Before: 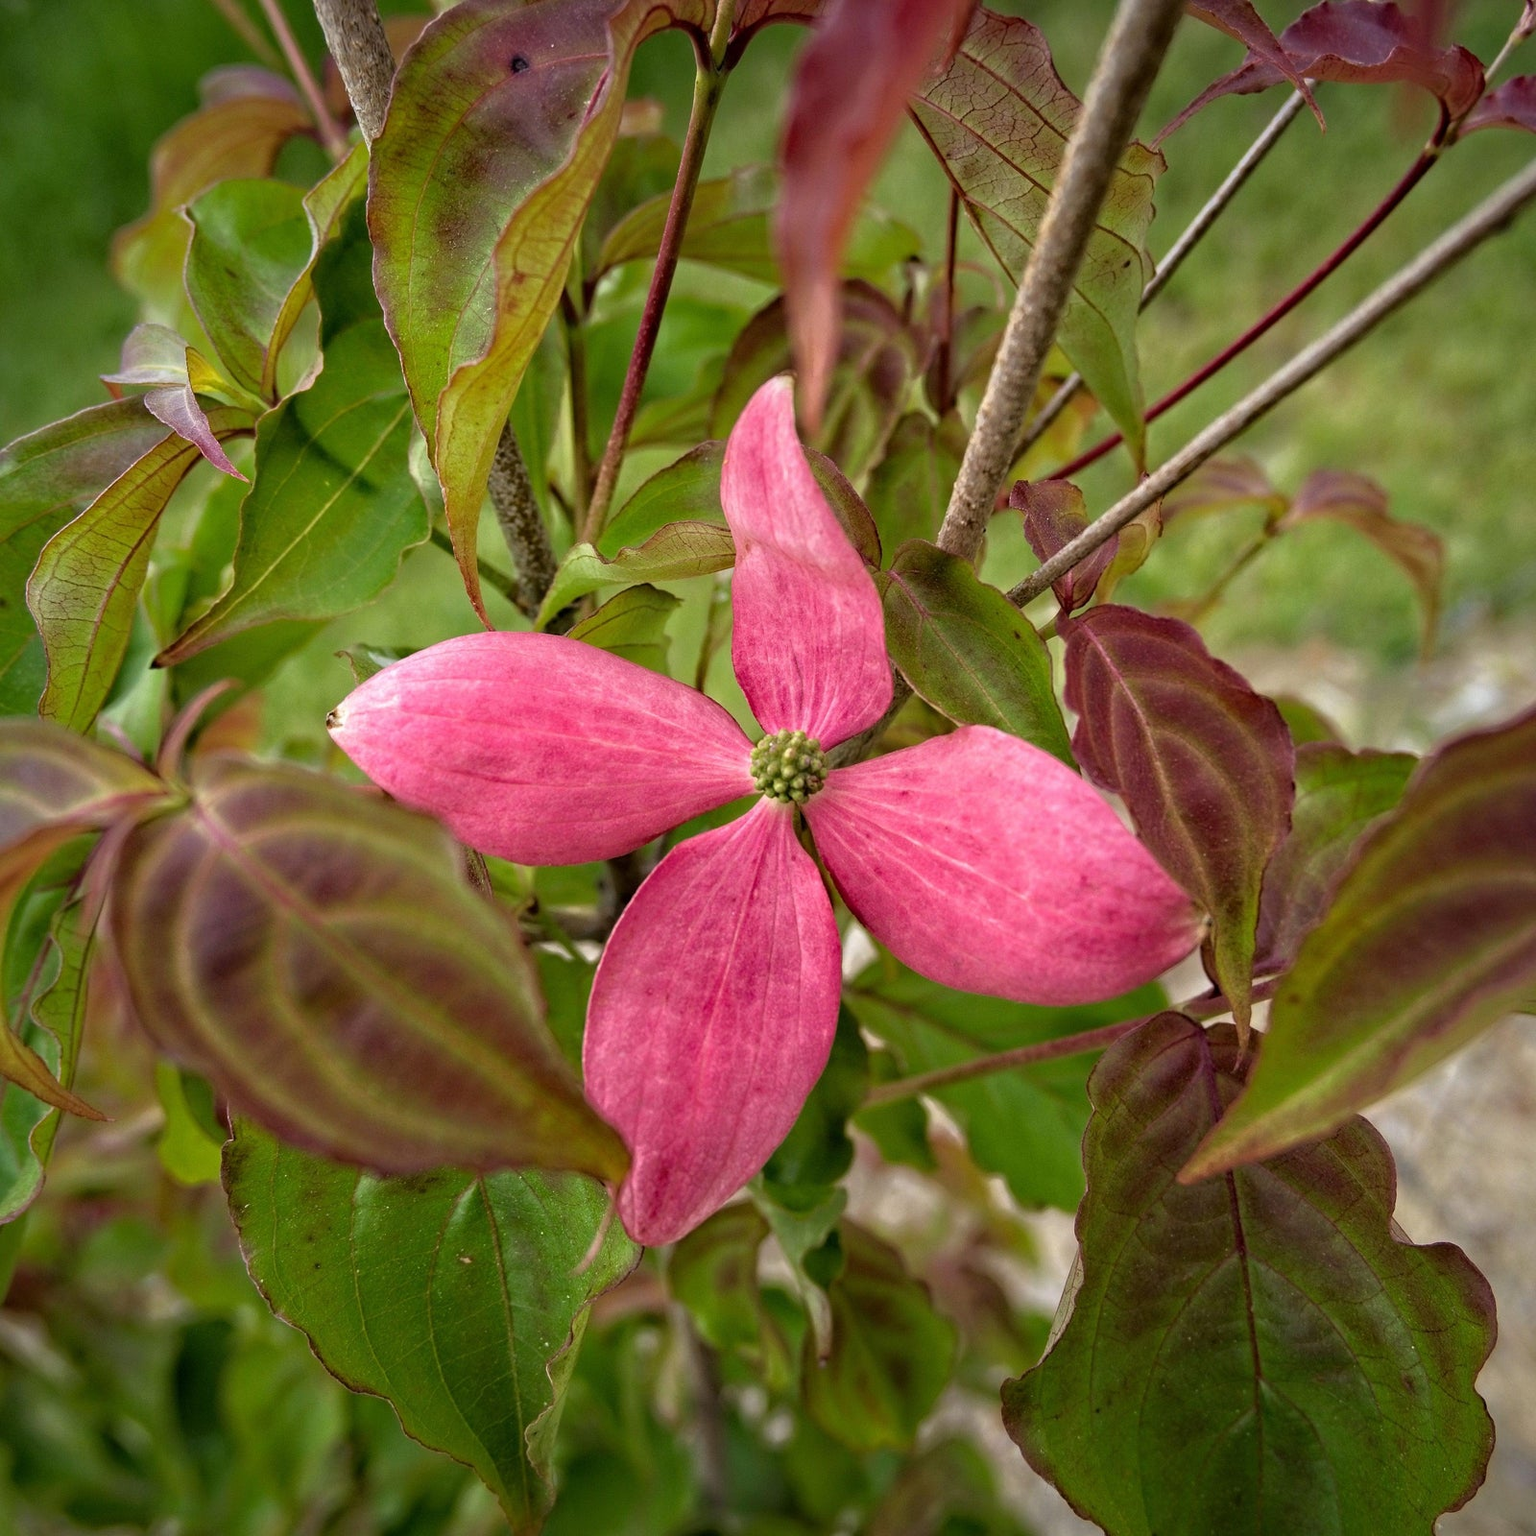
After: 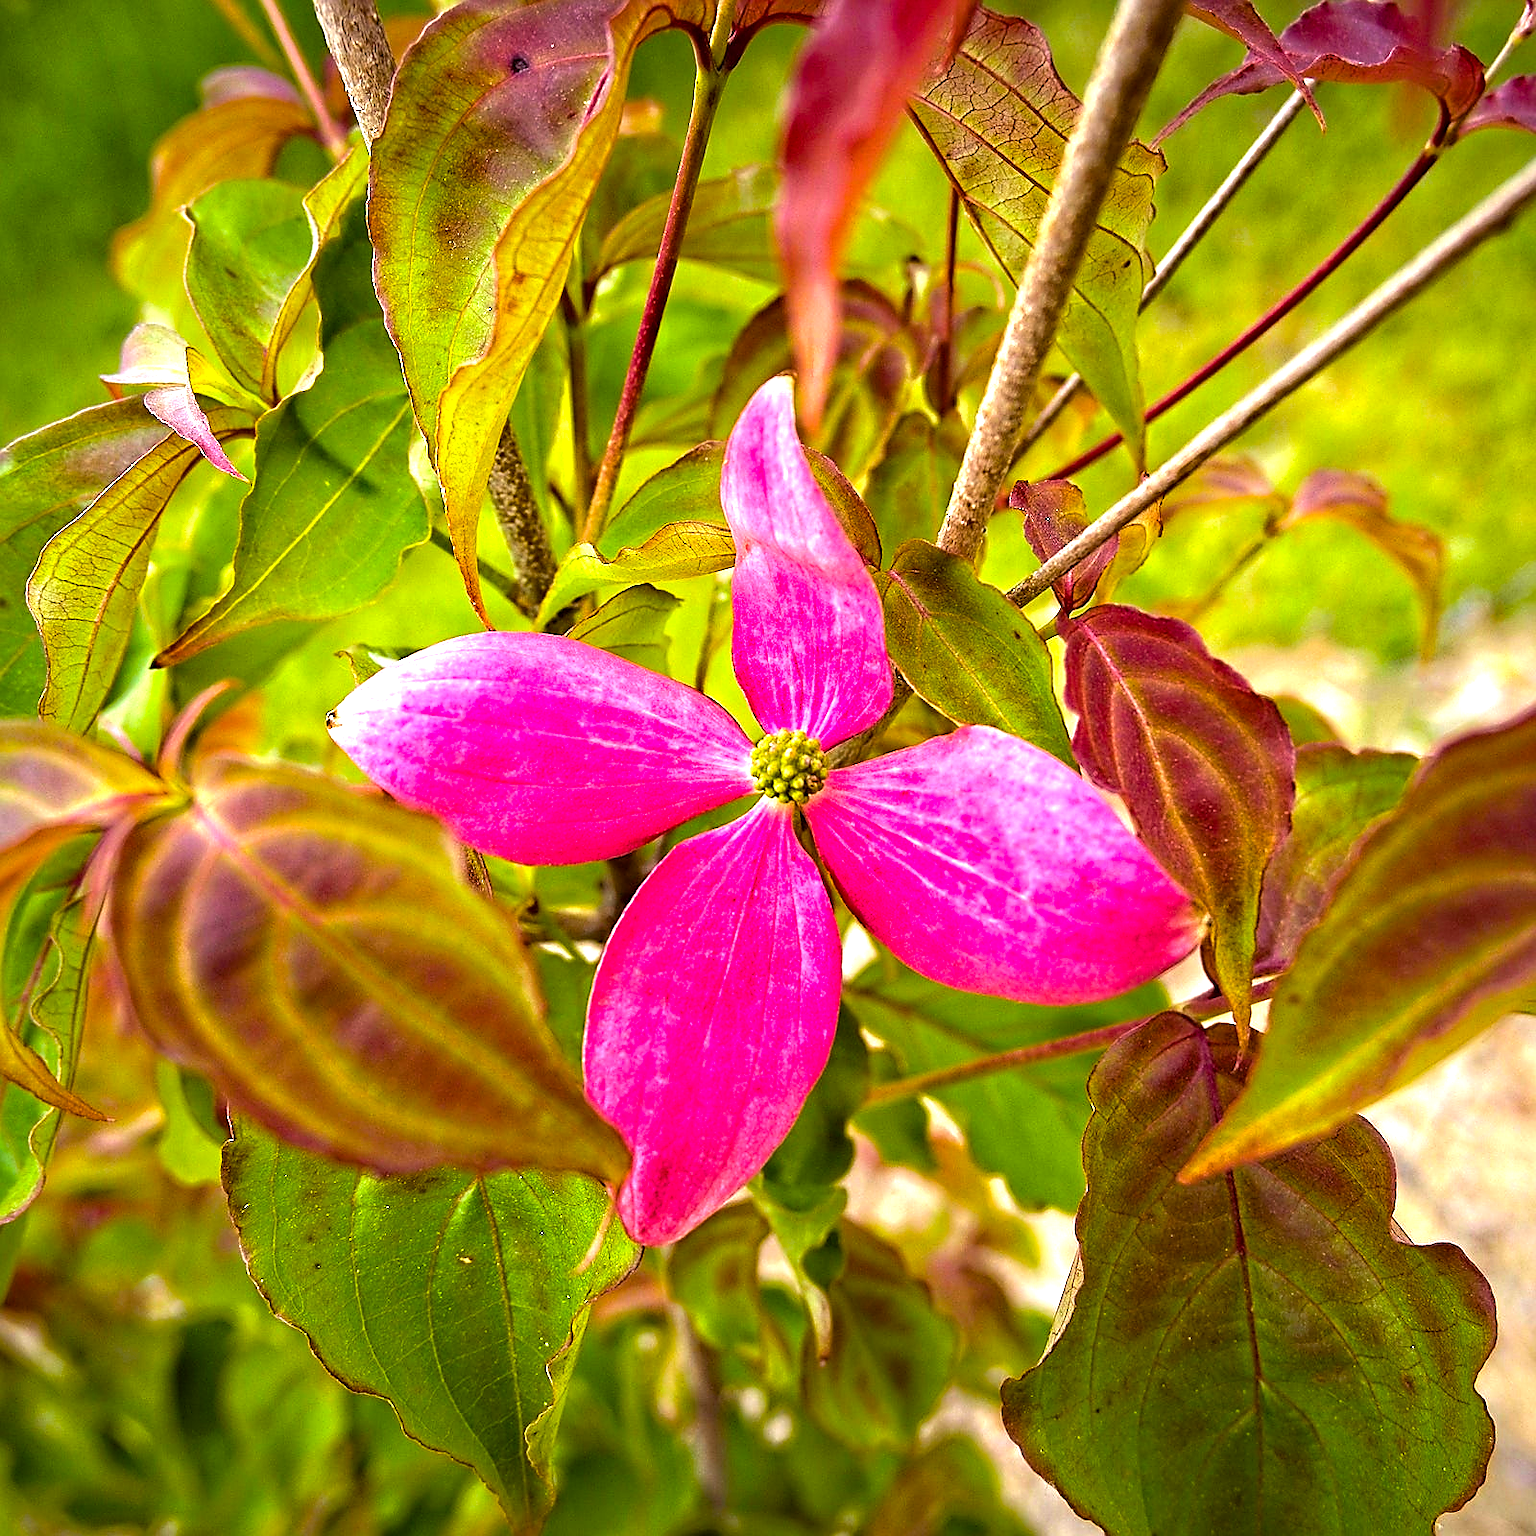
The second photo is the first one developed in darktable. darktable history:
sharpen: radius 1.4, amount 1.25, threshold 0.7
color balance: mode lift, gamma, gain (sRGB), lift [1, 1.049, 1, 1]
color balance rgb: linear chroma grading › shadows -10%, linear chroma grading › global chroma 20%, perceptual saturation grading › global saturation 15%, perceptual brilliance grading › global brilliance 30%, perceptual brilliance grading › highlights 12%, perceptual brilliance grading › mid-tones 24%, global vibrance 20%
